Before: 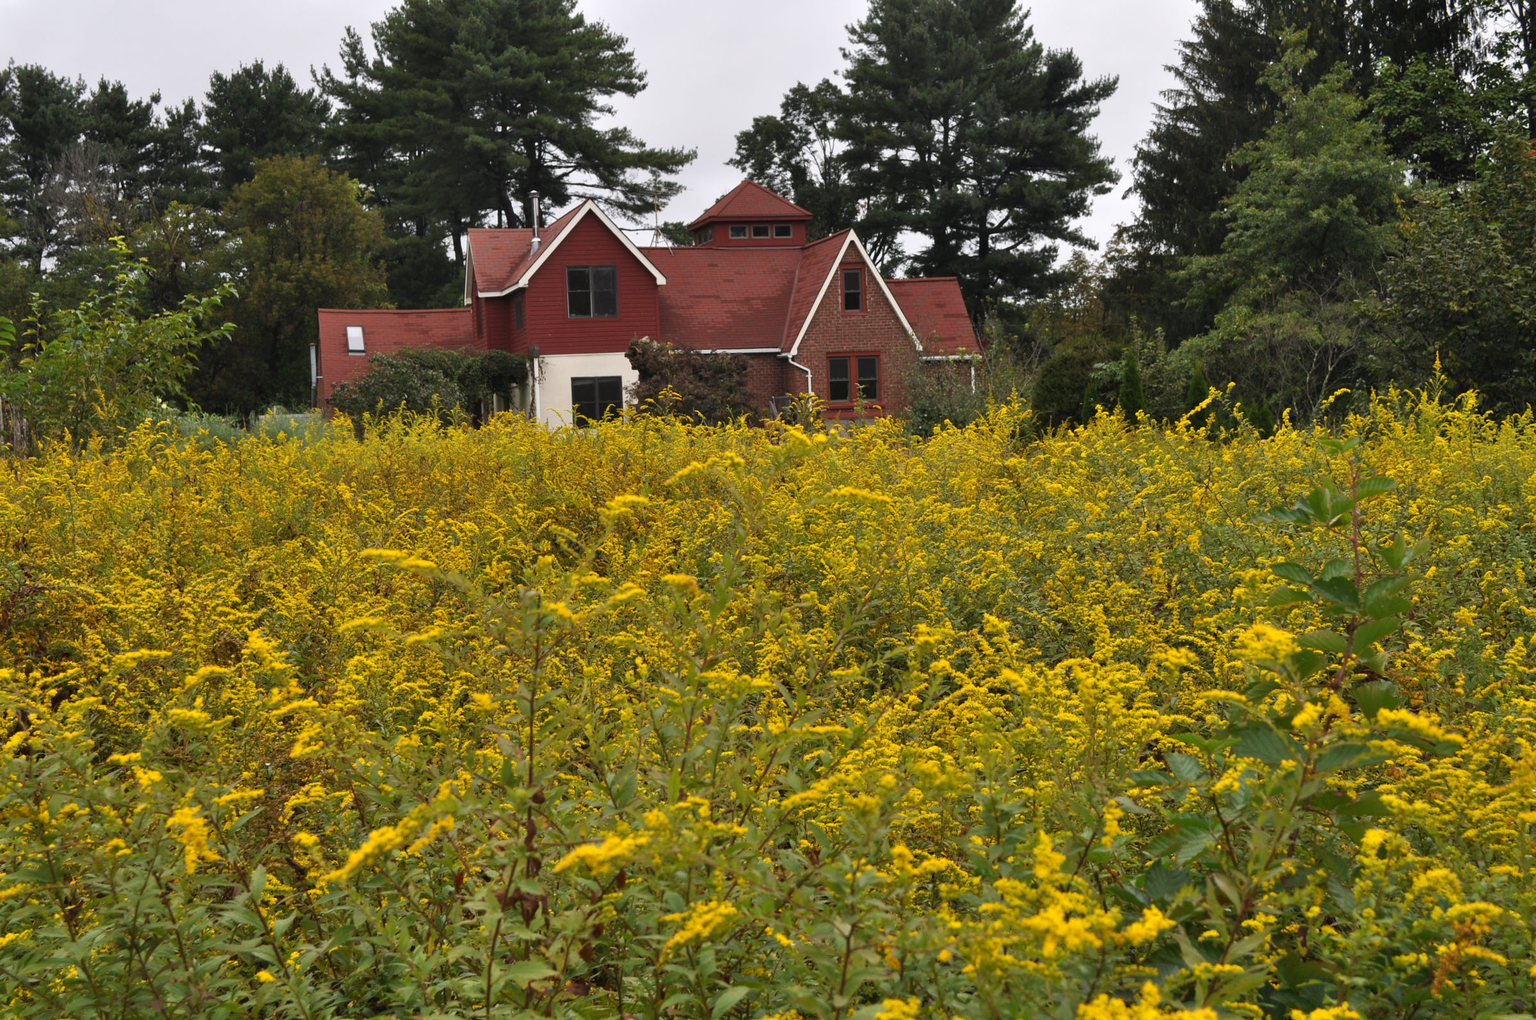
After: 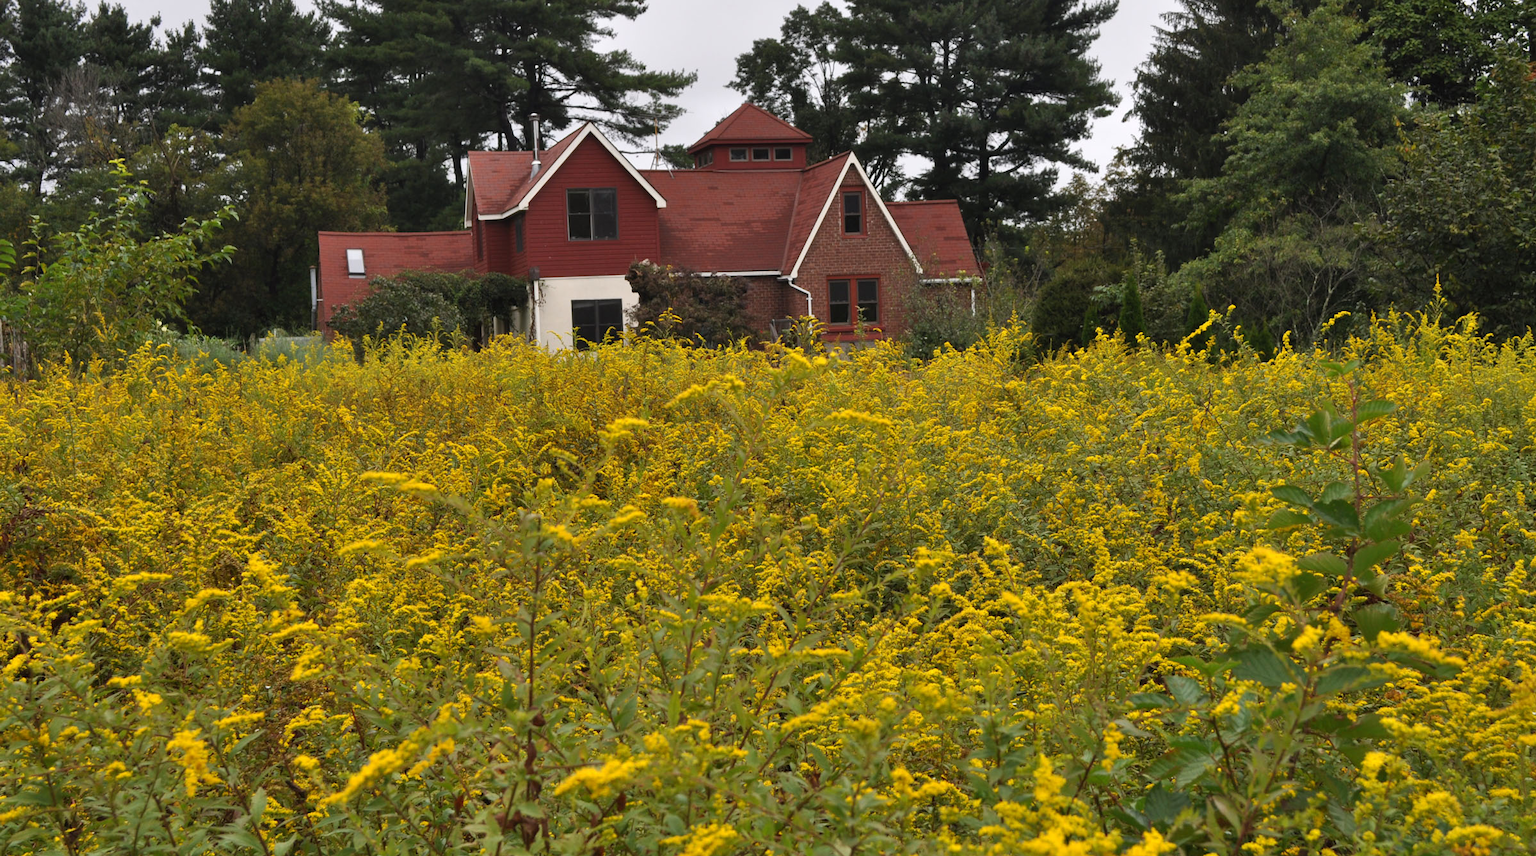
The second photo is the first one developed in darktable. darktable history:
crop: top 7.616%, bottom 8.338%
